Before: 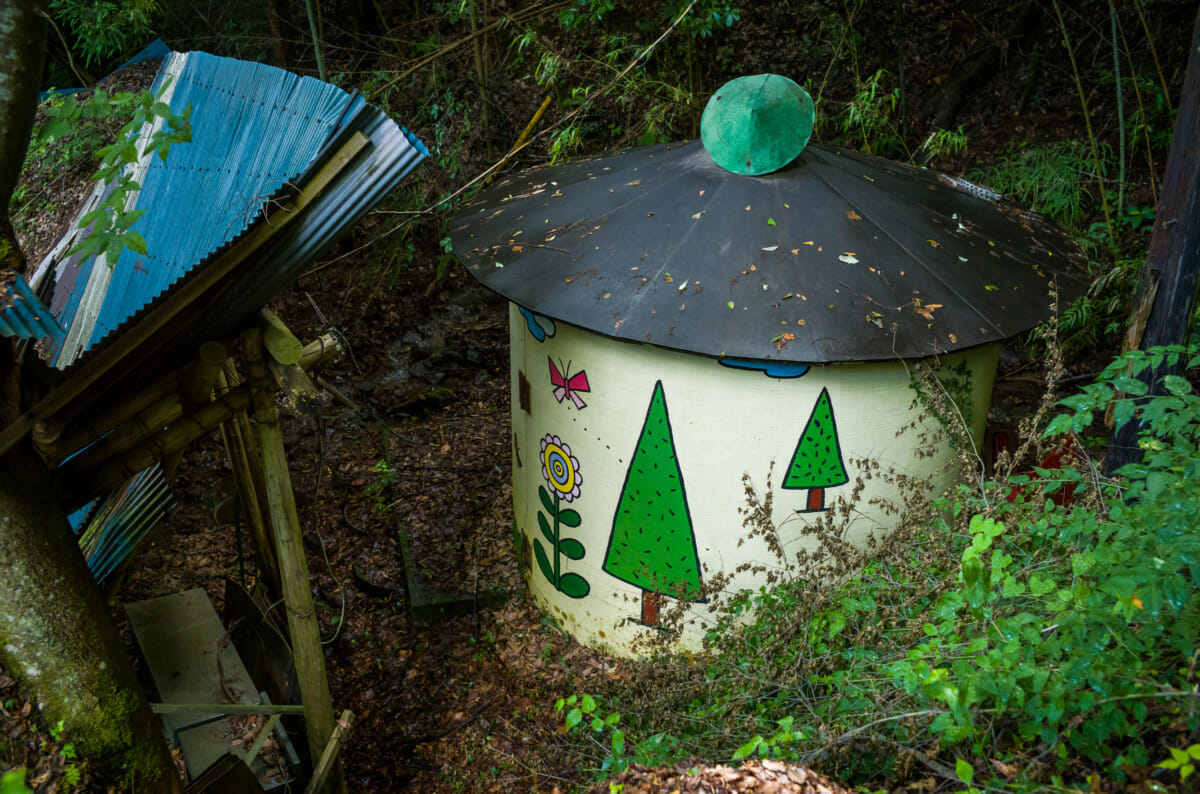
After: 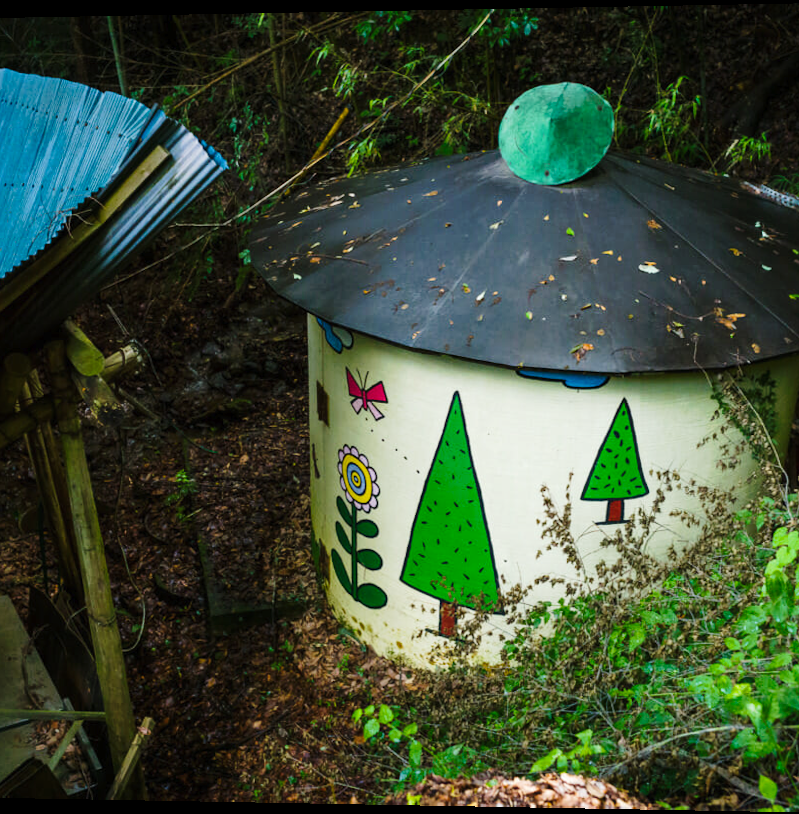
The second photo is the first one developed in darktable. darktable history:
tone curve: curves: ch0 [(0, 0) (0.003, 0.008) (0.011, 0.017) (0.025, 0.027) (0.044, 0.043) (0.069, 0.059) (0.1, 0.086) (0.136, 0.112) (0.177, 0.152) (0.224, 0.203) (0.277, 0.277) (0.335, 0.346) (0.399, 0.439) (0.468, 0.527) (0.543, 0.613) (0.623, 0.693) (0.709, 0.787) (0.801, 0.863) (0.898, 0.927) (1, 1)], preserve colors none
rotate and perspective: lens shift (horizontal) -0.055, automatic cropping off
crop and rotate: left 15.546%, right 17.787%
